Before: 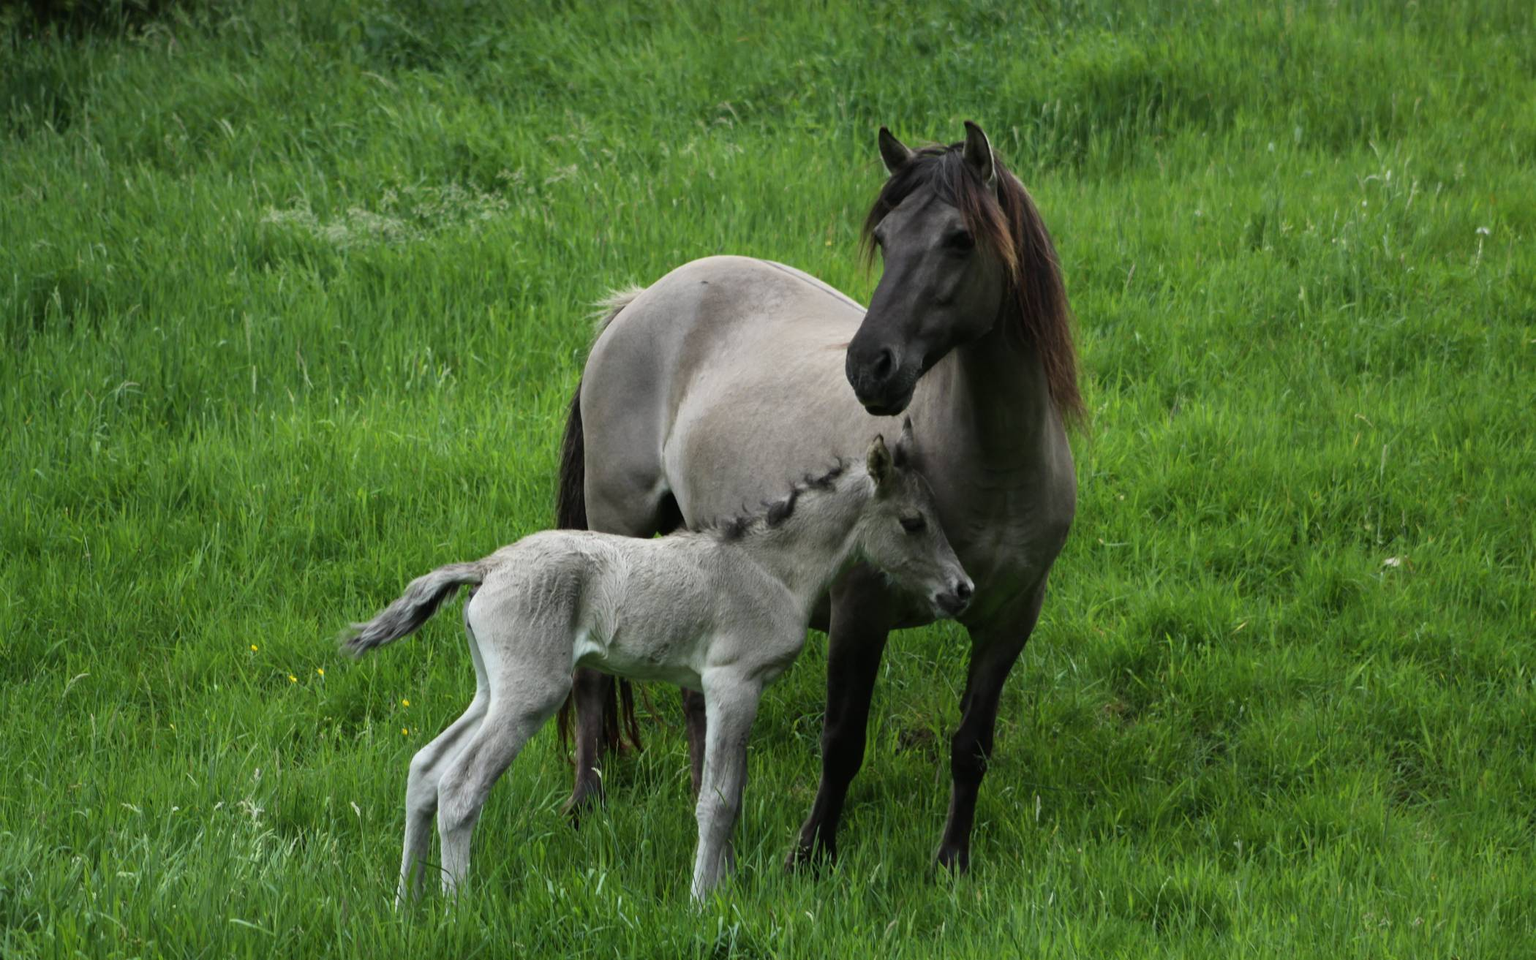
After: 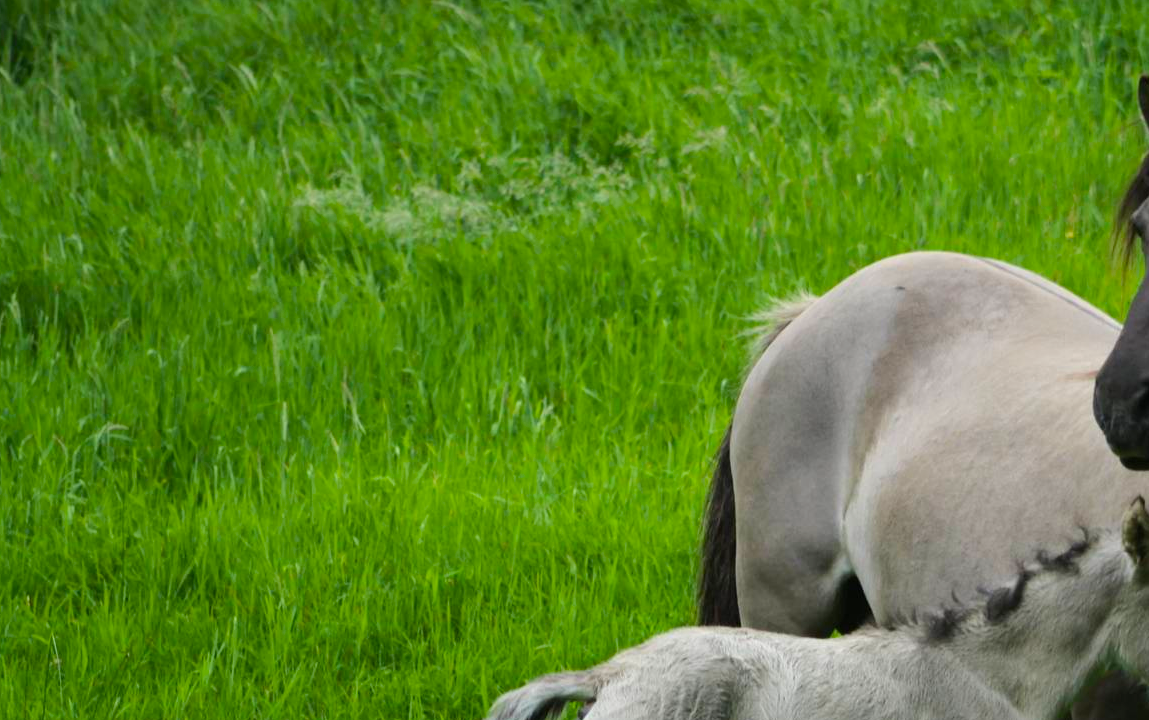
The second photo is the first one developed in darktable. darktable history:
color balance rgb: perceptual saturation grading › global saturation 25%, perceptual brilliance grading › mid-tones 10%, perceptual brilliance grading › shadows 15%, global vibrance 20%
crop and rotate: left 3.047%, top 7.509%, right 42.236%, bottom 37.598%
